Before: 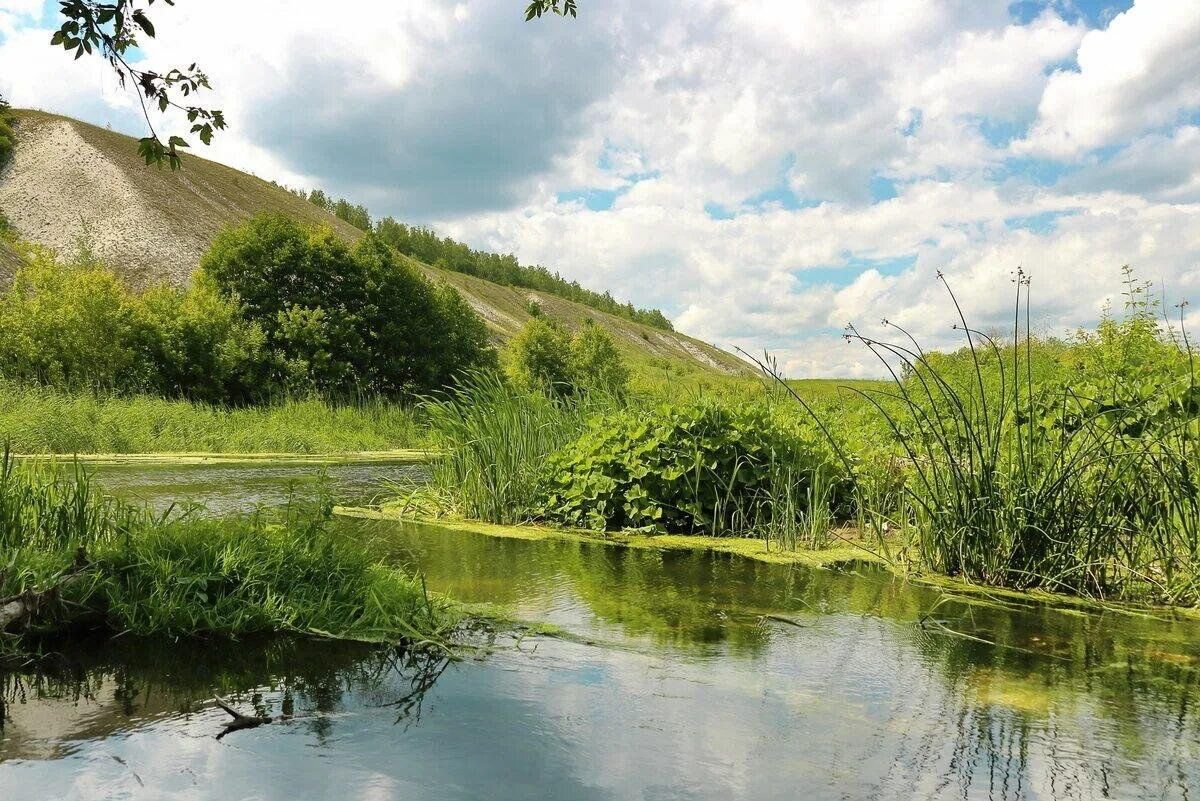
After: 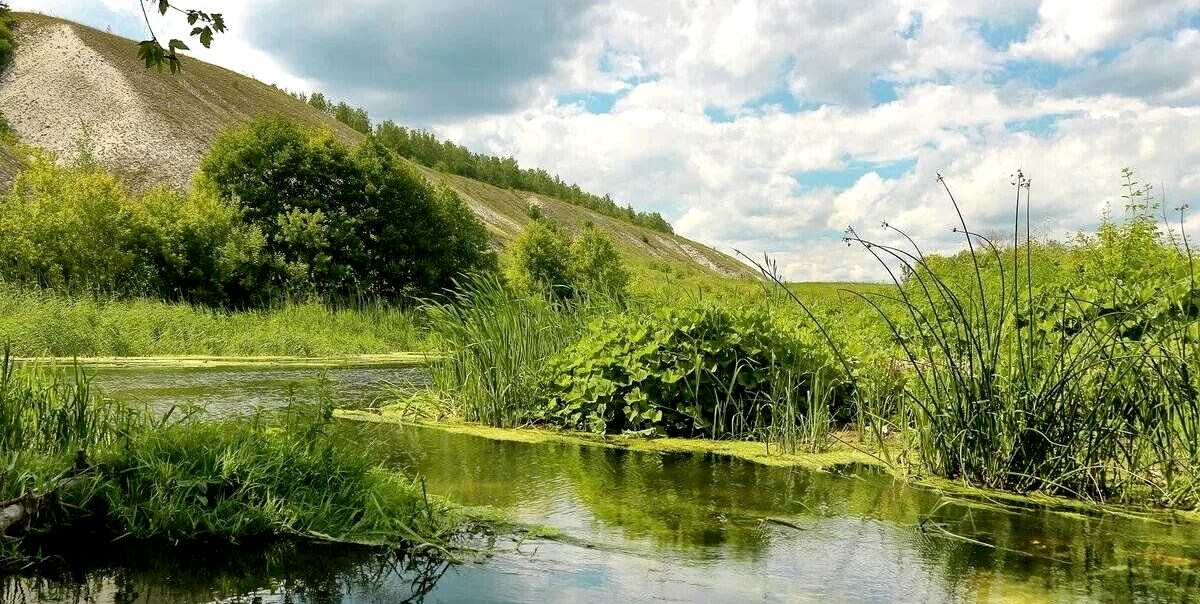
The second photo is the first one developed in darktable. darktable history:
crop and rotate: top 12.127%, bottom 12.345%
local contrast: mode bilateral grid, contrast 21, coarseness 50, detail 119%, midtone range 0.2
exposure: black level correction 0.007, exposure 0.09 EV, compensate exposure bias true, compensate highlight preservation false
